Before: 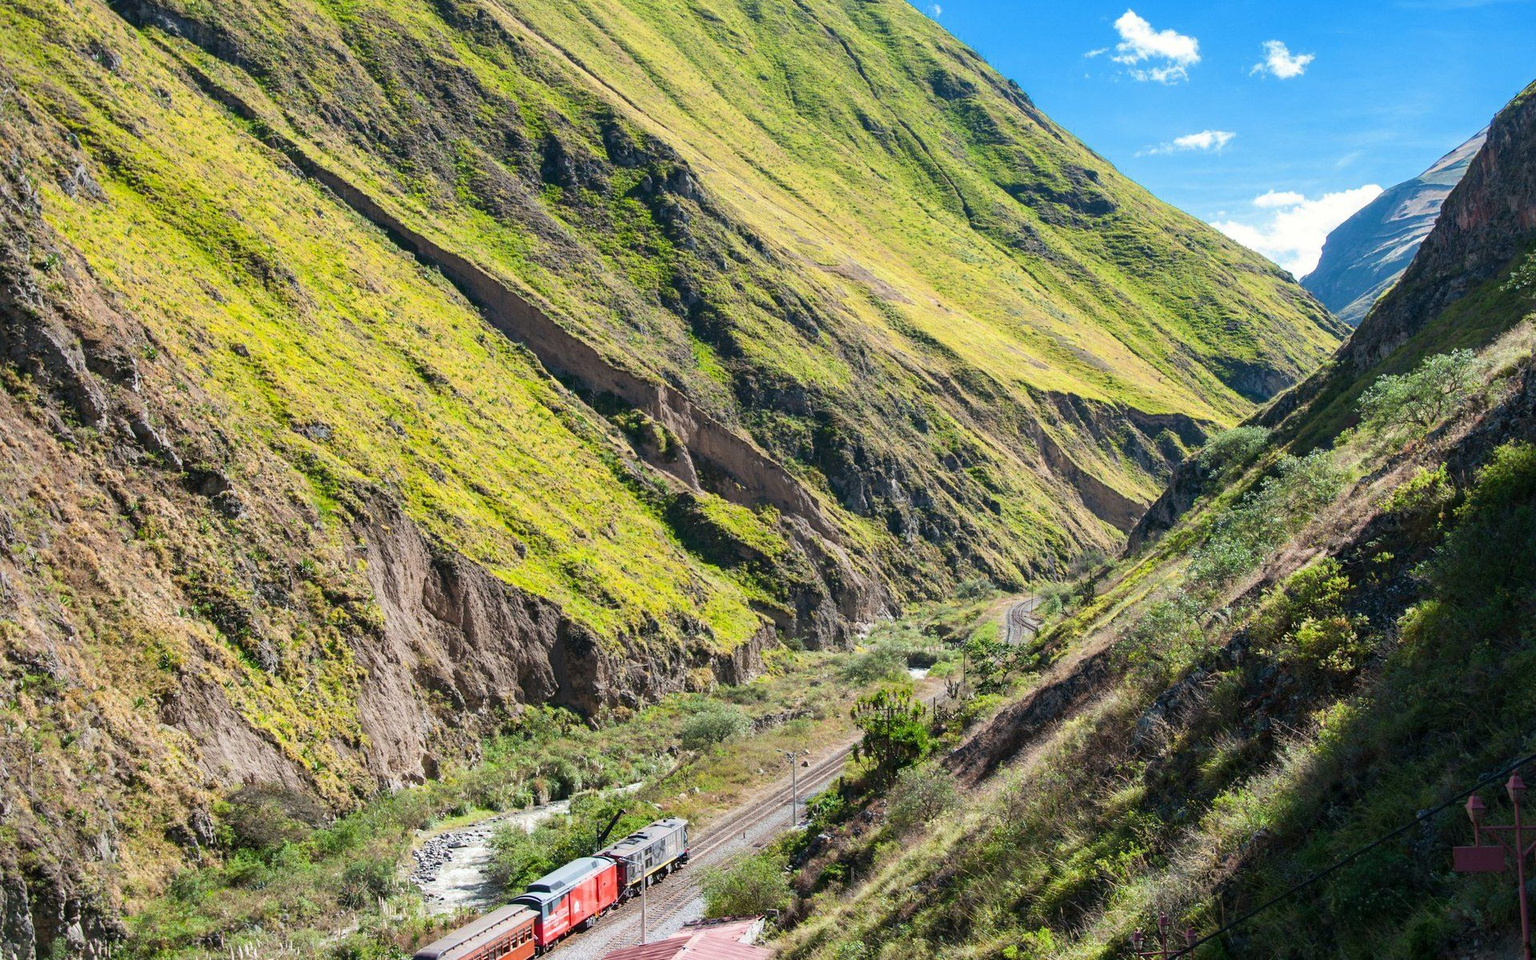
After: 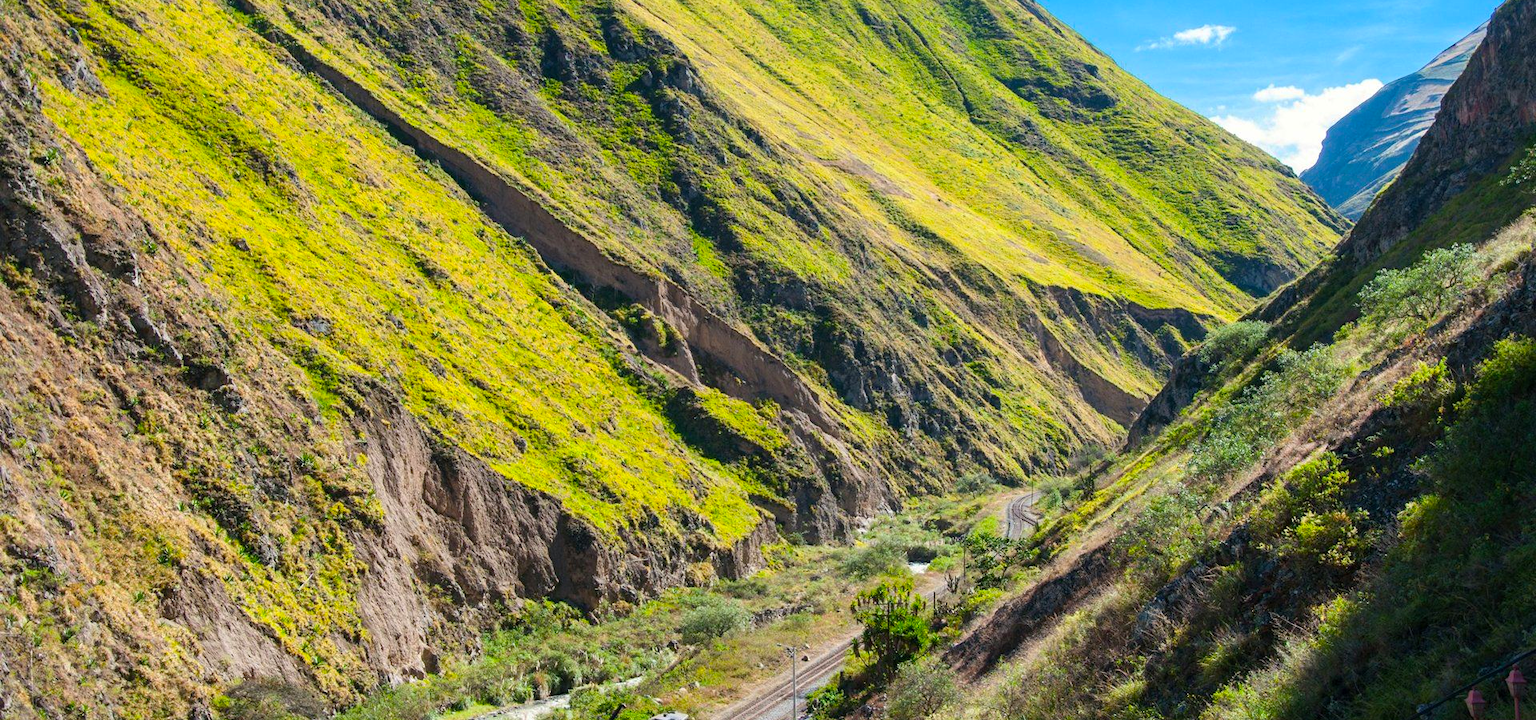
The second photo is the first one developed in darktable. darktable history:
color balance: output saturation 120%
crop: top 11.038%, bottom 13.962%
